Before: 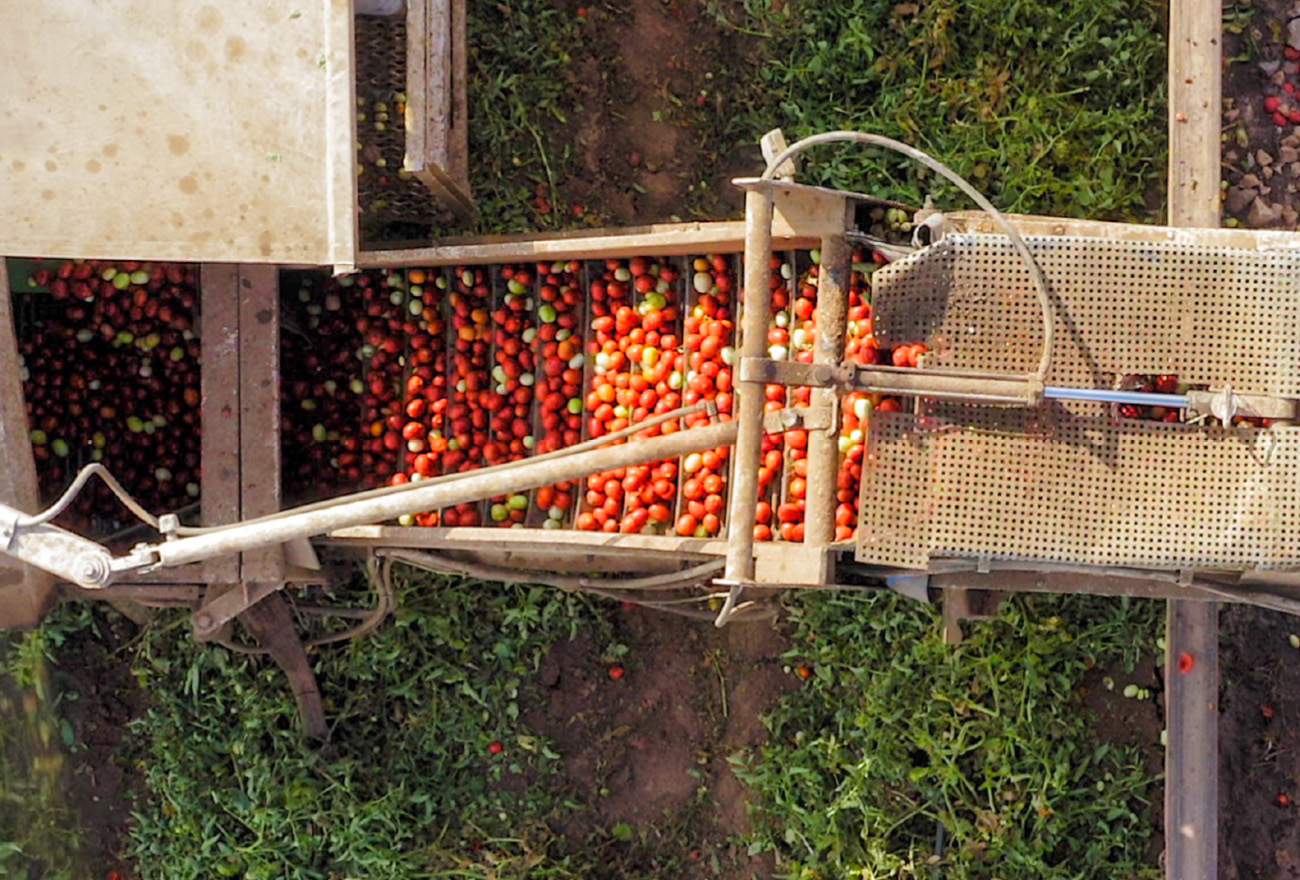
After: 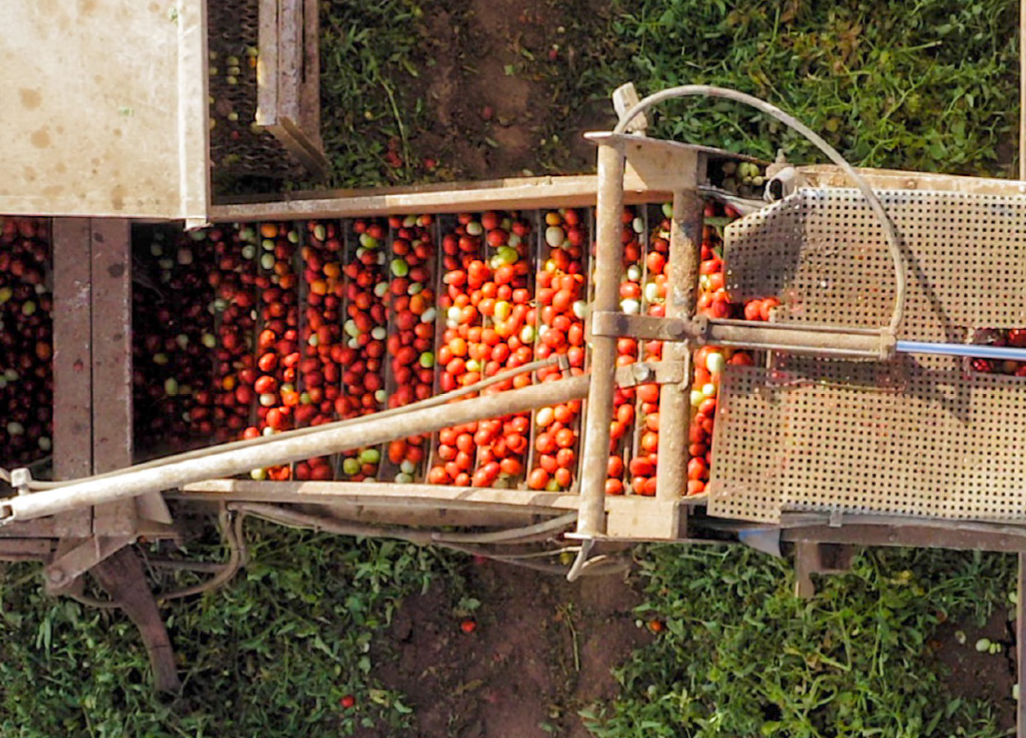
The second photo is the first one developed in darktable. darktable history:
crop: left 11.443%, top 5.32%, right 9.561%, bottom 10.718%
